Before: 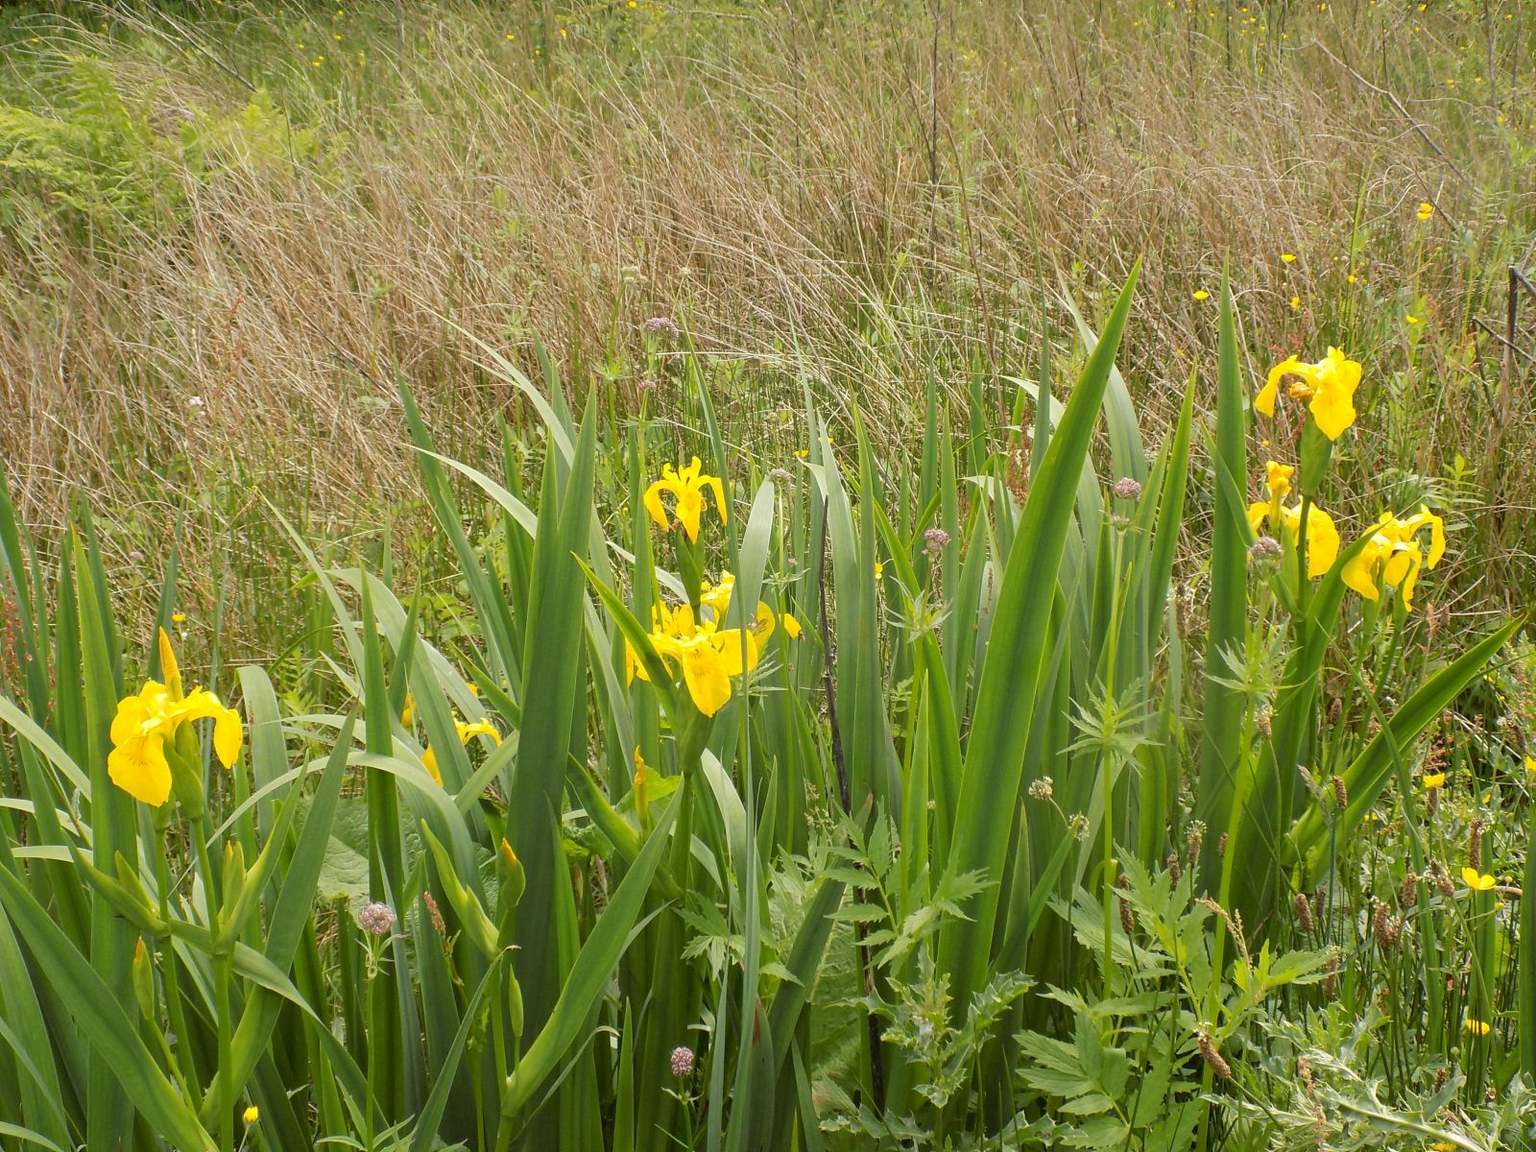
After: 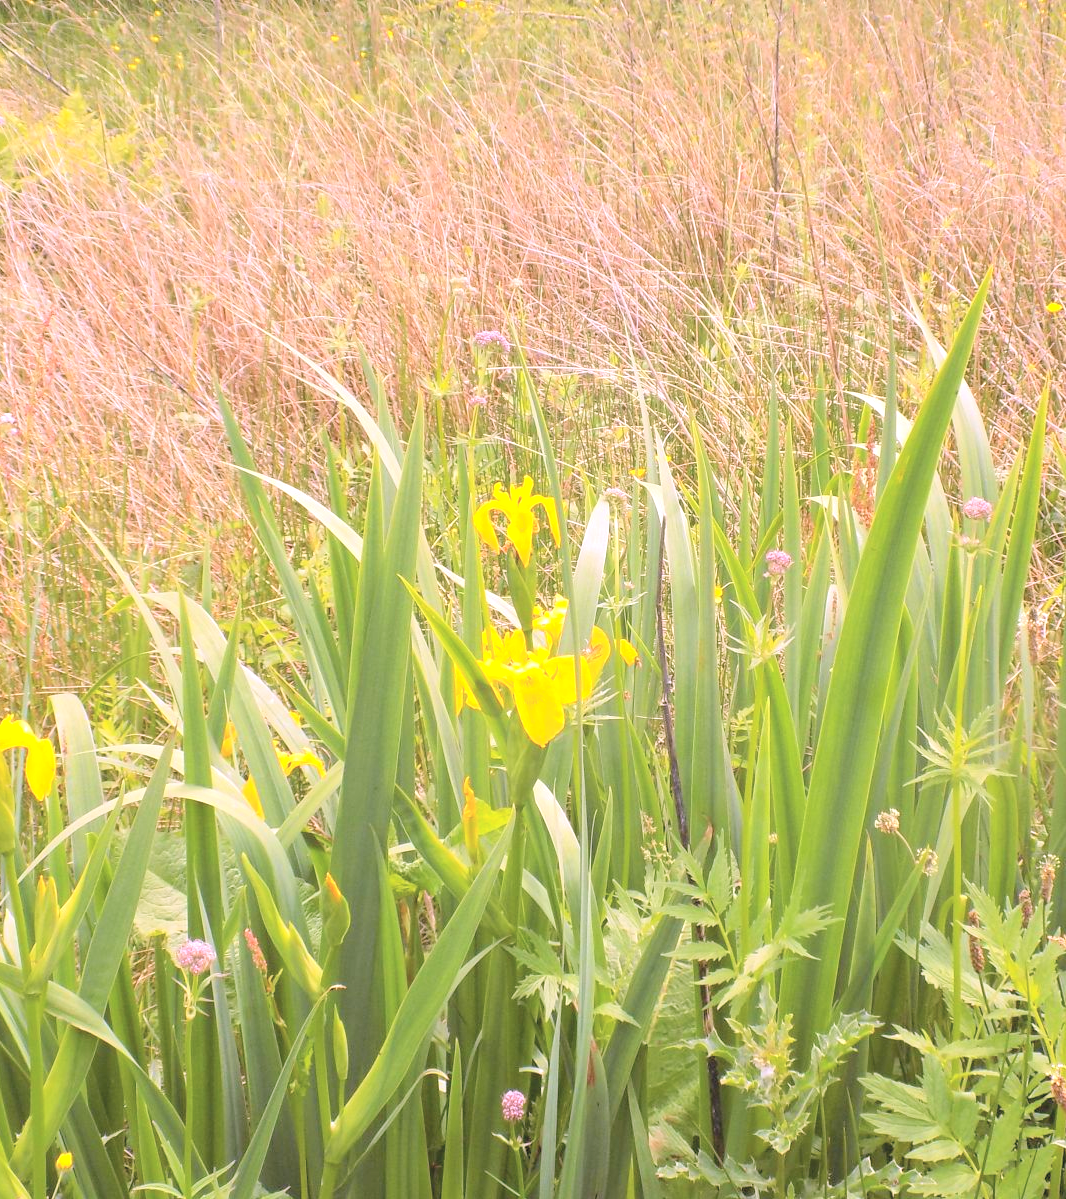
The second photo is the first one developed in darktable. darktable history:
exposure: black level correction 0, exposure 0.594 EV, compensate highlight preservation false
crop and rotate: left 12.421%, right 20.936%
color calibration: output R [1.107, -0.012, -0.003, 0], output B [0, 0, 1.308, 0], illuminant same as pipeline (D50), adaptation XYZ, x 0.347, y 0.358, temperature 5023.2 K
contrast brightness saturation: contrast 0.097, brightness 0.319, saturation 0.146
